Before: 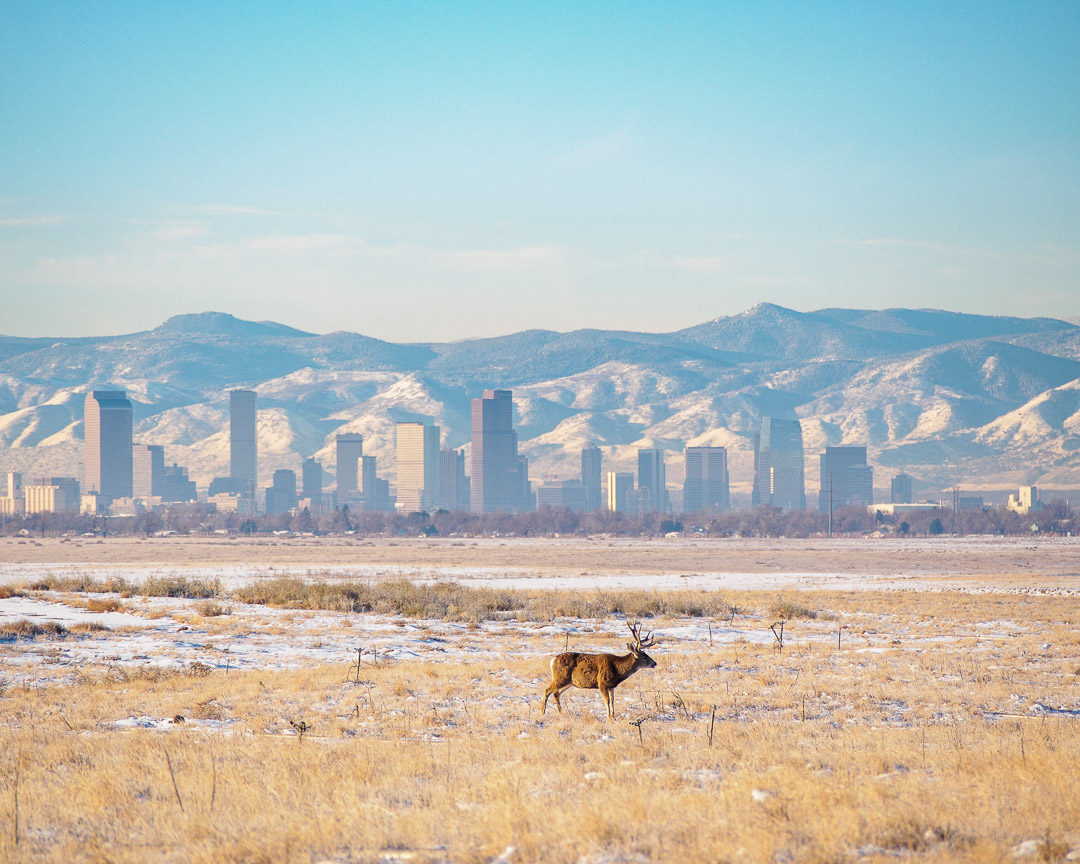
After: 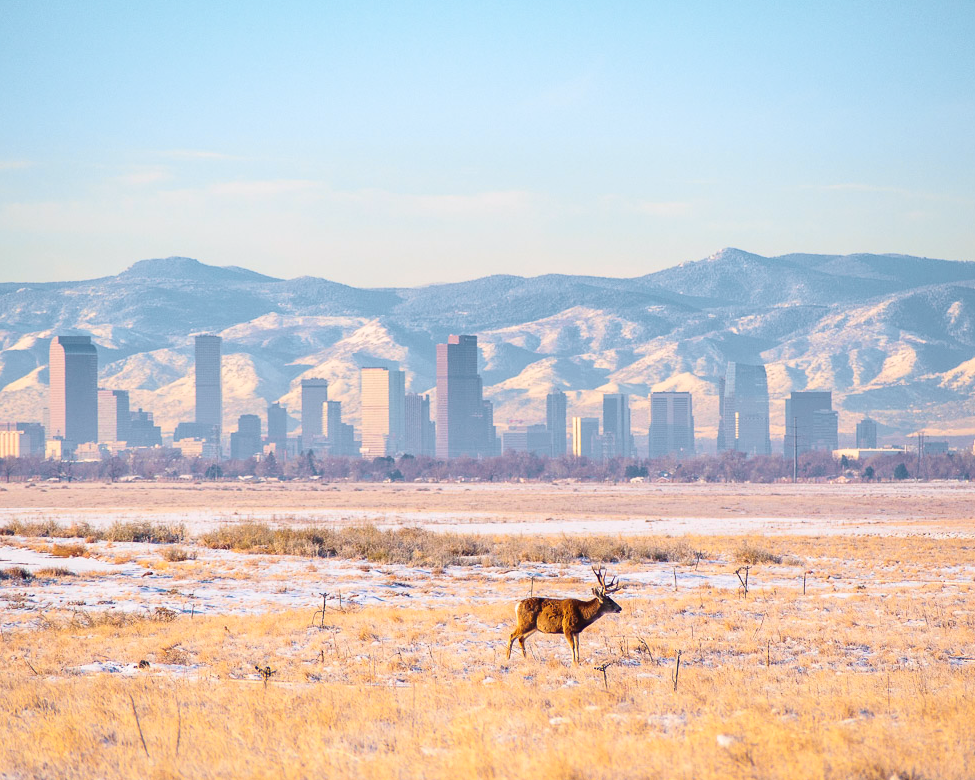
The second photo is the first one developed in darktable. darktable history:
tone curve: curves: ch0 [(0, 0.036) (0.119, 0.115) (0.461, 0.479) (0.715, 0.767) (0.817, 0.865) (1, 0.998)]; ch1 [(0, 0) (0.377, 0.416) (0.44, 0.461) (0.487, 0.49) (0.514, 0.525) (0.538, 0.561) (0.67, 0.713) (1, 1)]; ch2 [(0, 0) (0.38, 0.405) (0.463, 0.445) (0.492, 0.486) (0.529, 0.533) (0.578, 0.59) (0.653, 0.698) (1, 1)], color space Lab, independent channels, preserve colors none
crop: left 3.305%, top 6.436%, right 6.389%, bottom 3.258%
